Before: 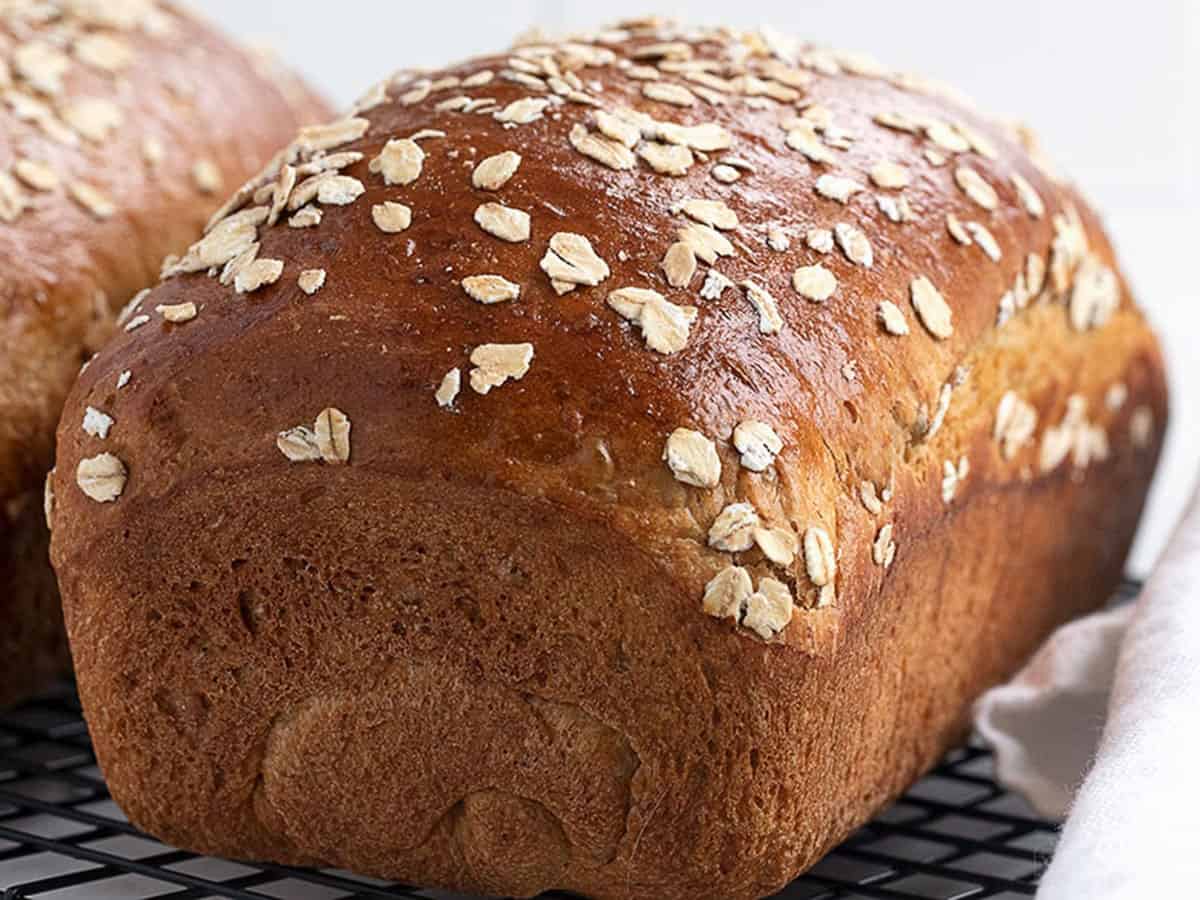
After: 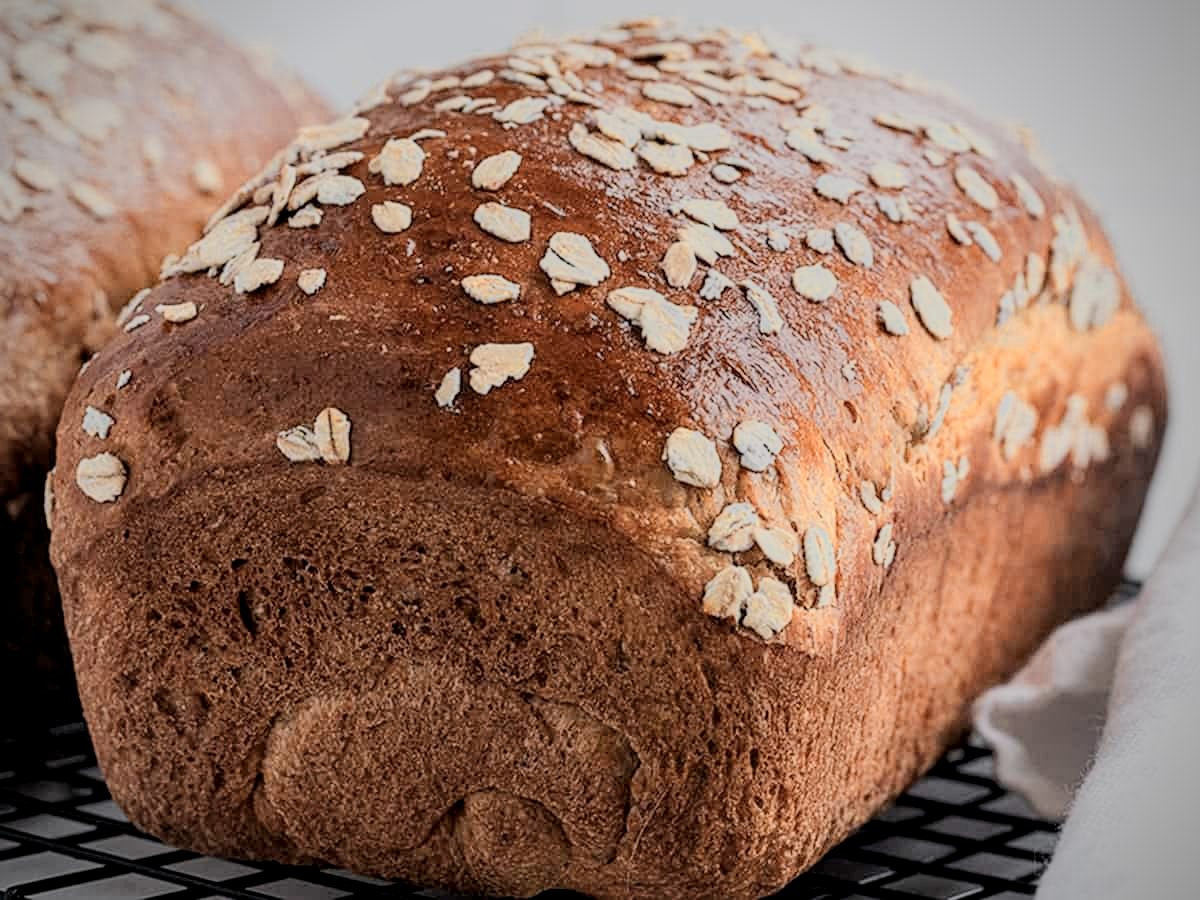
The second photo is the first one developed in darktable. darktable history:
color zones: curves: ch0 [(0.018, 0.548) (0.224, 0.64) (0.425, 0.447) (0.675, 0.575) (0.732, 0.579)]; ch1 [(0.066, 0.487) (0.25, 0.5) (0.404, 0.43) (0.75, 0.421) (0.956, 0.421)]; ch2 [(0.044, 0.561) (0.215, 0.465) (0.399, 0.544) (0.465, 0.548) (0.614, 0.447) (0.724, 0.43) (0.882, 0.623) (0.956, 0.632)]
vignetting: unbound false
local contrast: on, module defaults
filmic rgb: black relative exposure -6.06 EV, white relative exposure 6.96 EV, hardness 2.27
